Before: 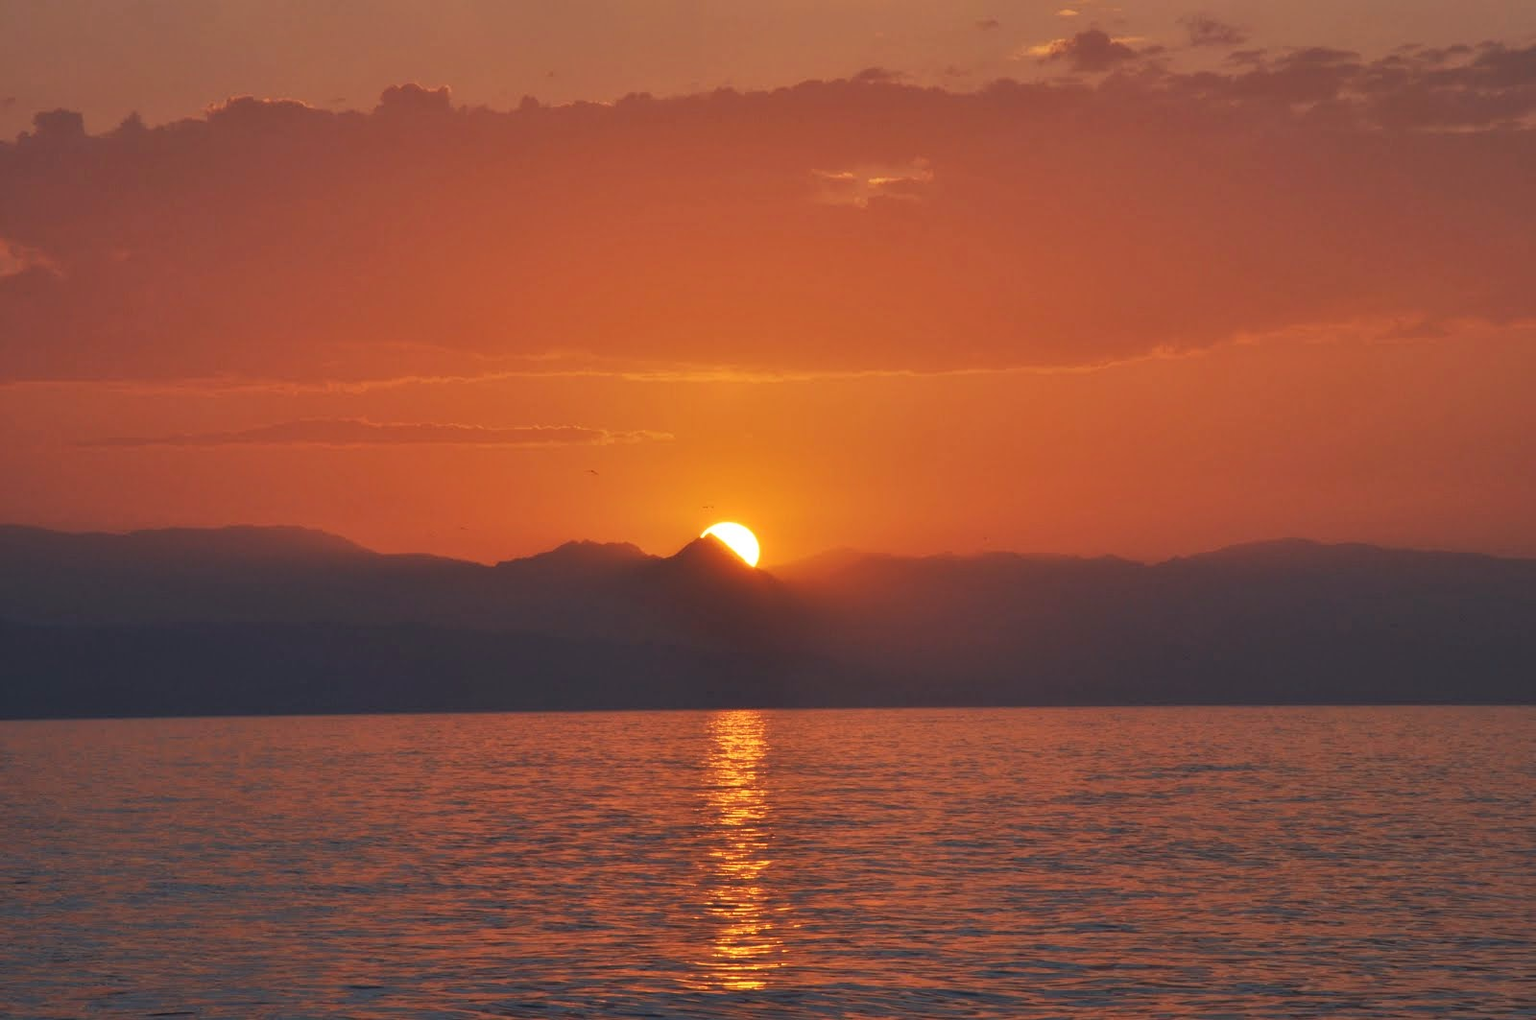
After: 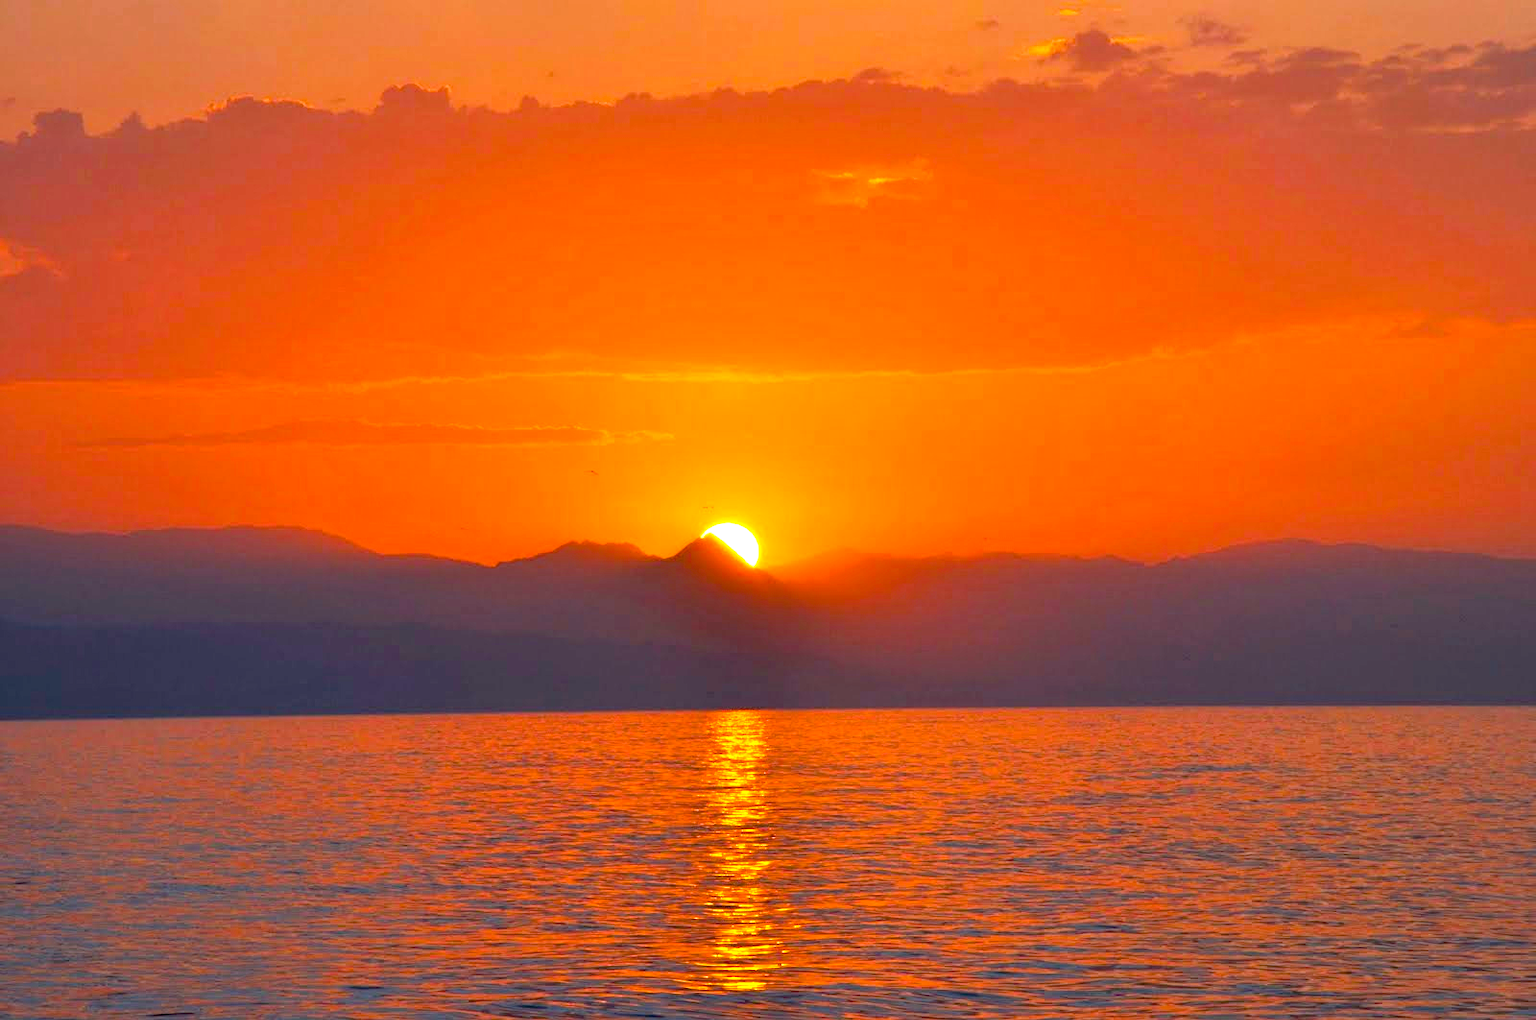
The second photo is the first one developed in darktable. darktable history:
color balance rgb: linear chroma grading › global chroma 15%, perceptual saturation grading › global saturation 30%
exposure: black level correction 0.01, exposure 1 EV, compensate highlight preservation false
